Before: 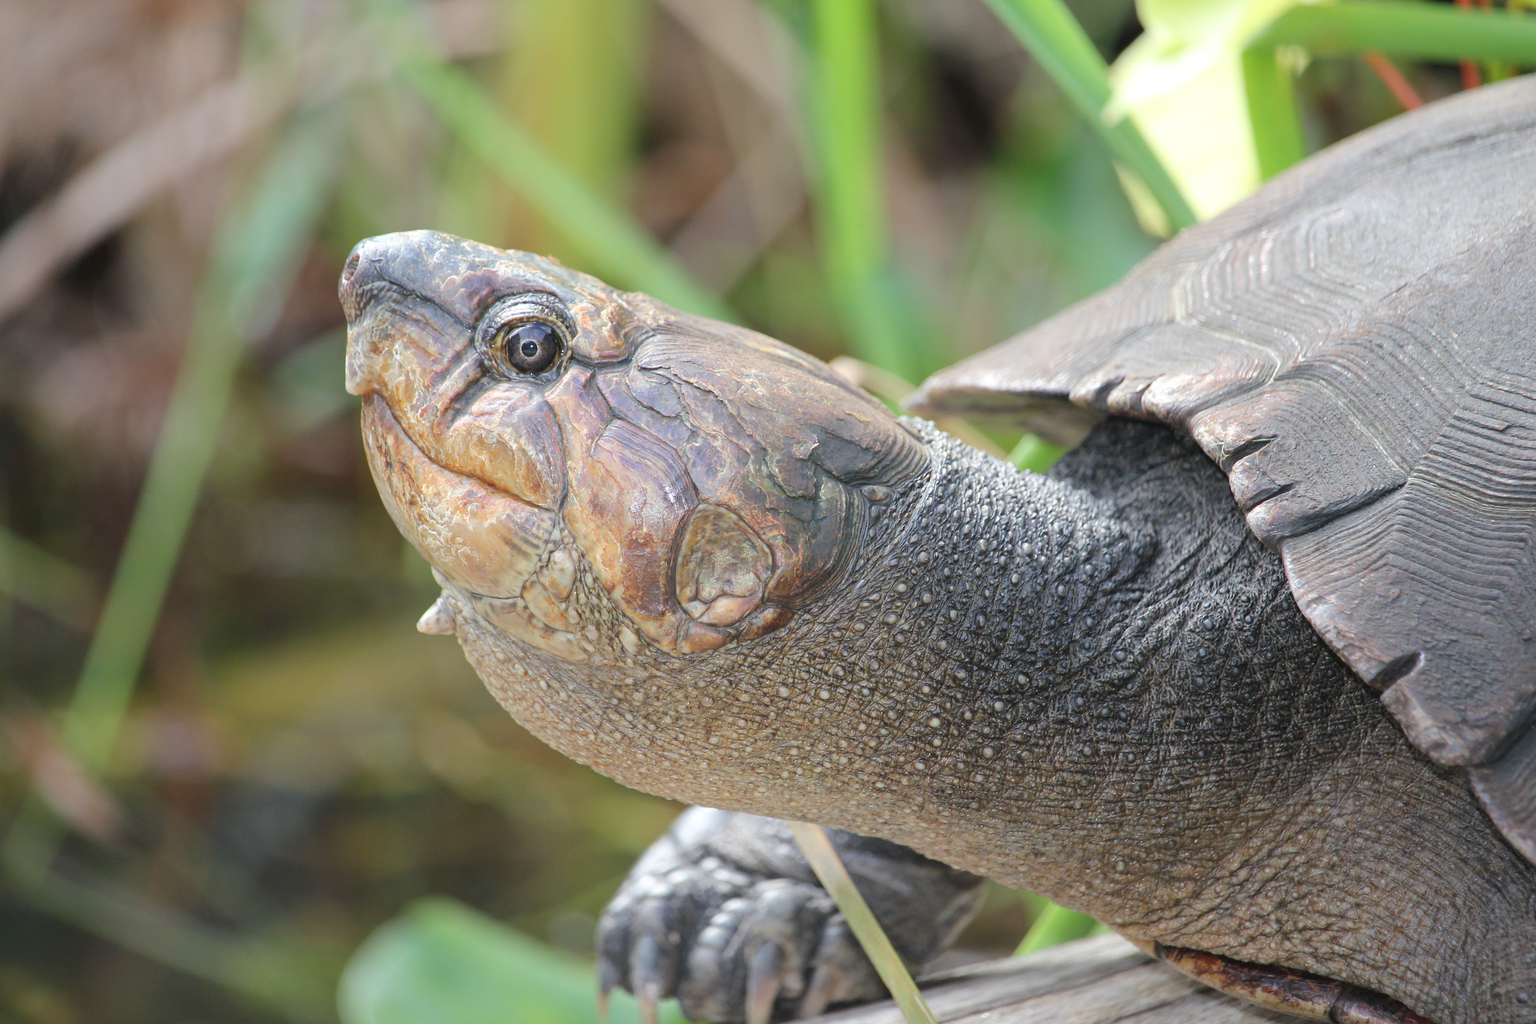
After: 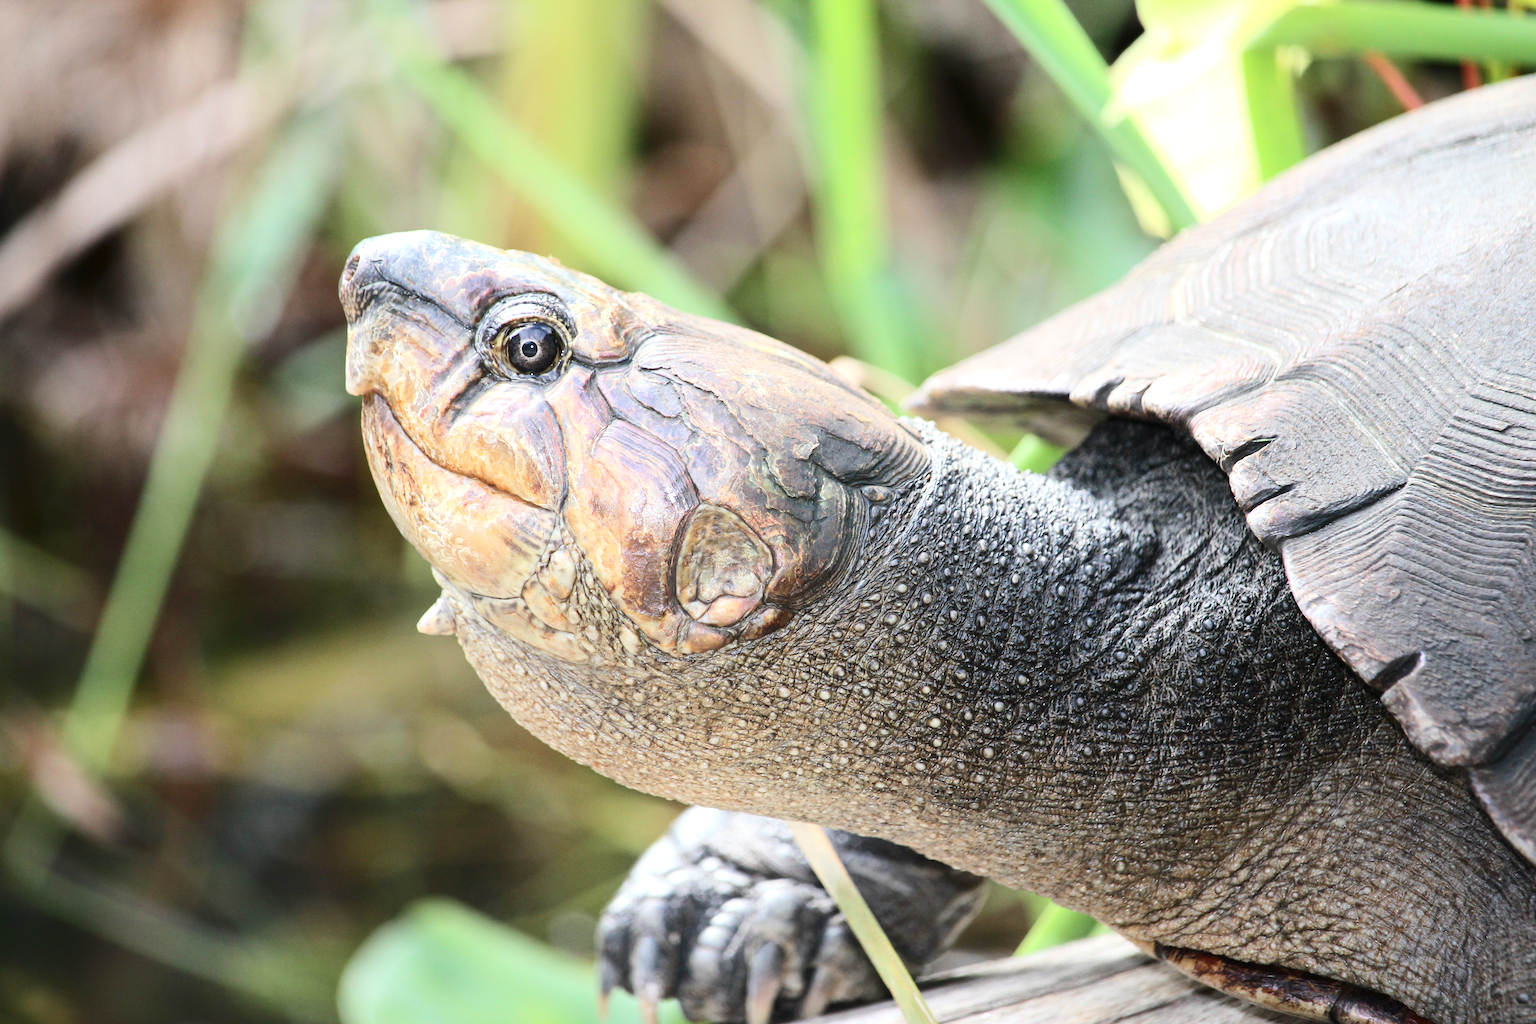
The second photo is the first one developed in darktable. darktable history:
contrast brightness saturation: contrast 0.285
tone equalizer: -8 EV -0.441 EV, -7 EV -0.364 EV, -6 EV -0.344 EV, -5 EV -0.232 EV, -3 EV 0.226 EV, -2 EV 0.348 EV, -1 EV 0.39 EV, +0 EV 0.414 EV
